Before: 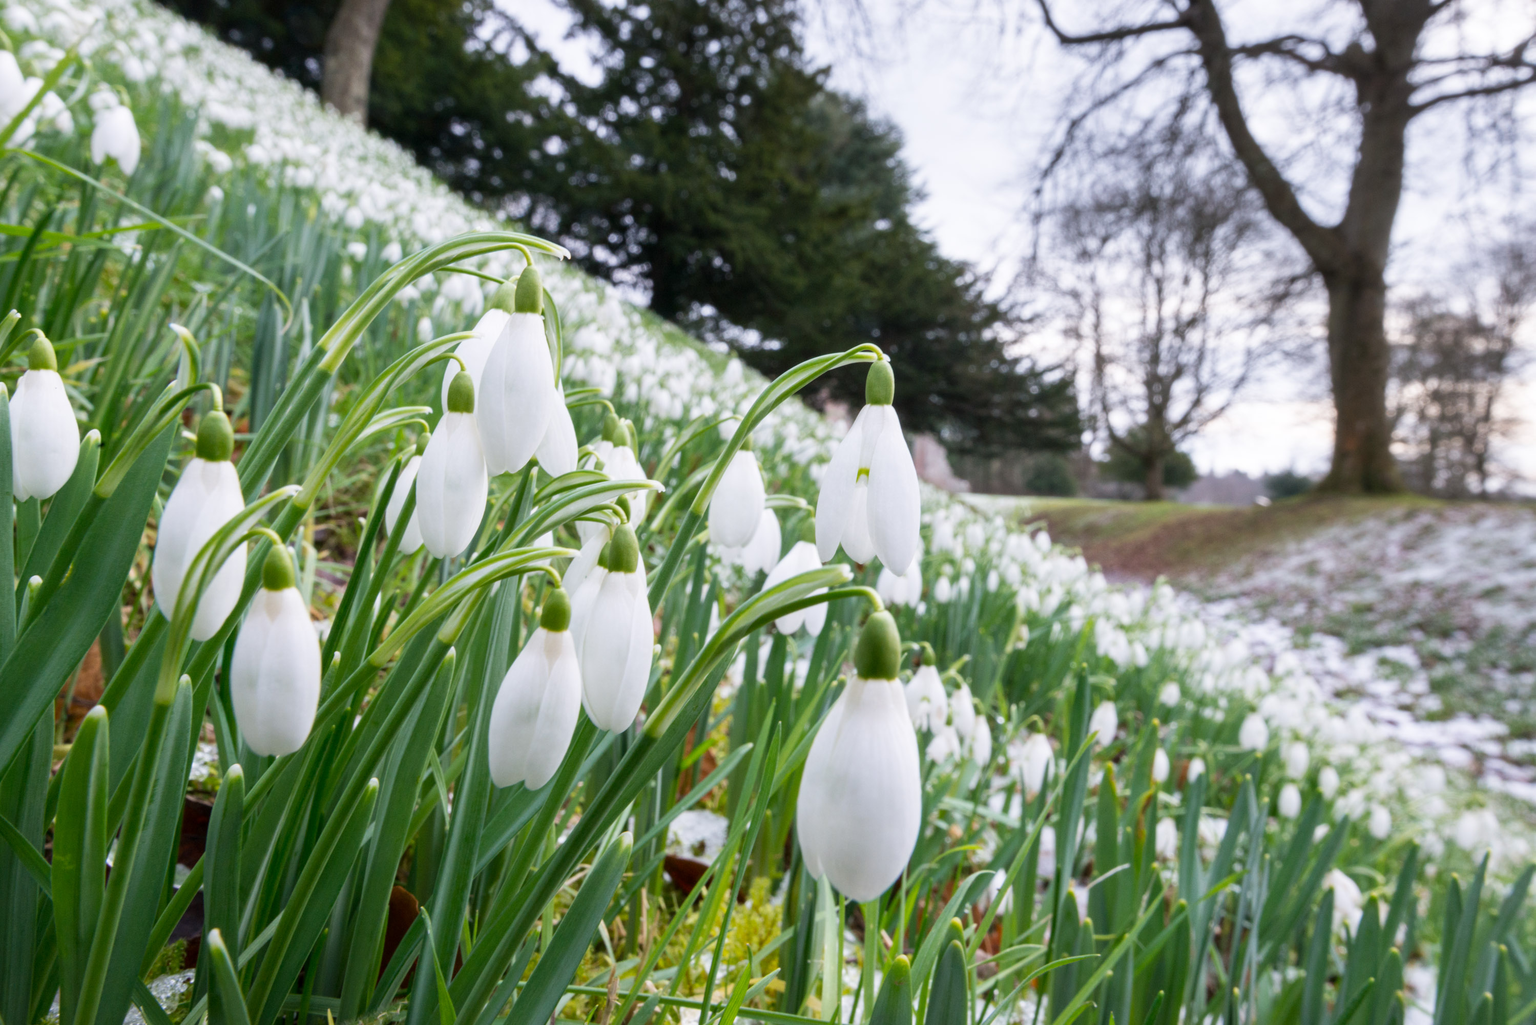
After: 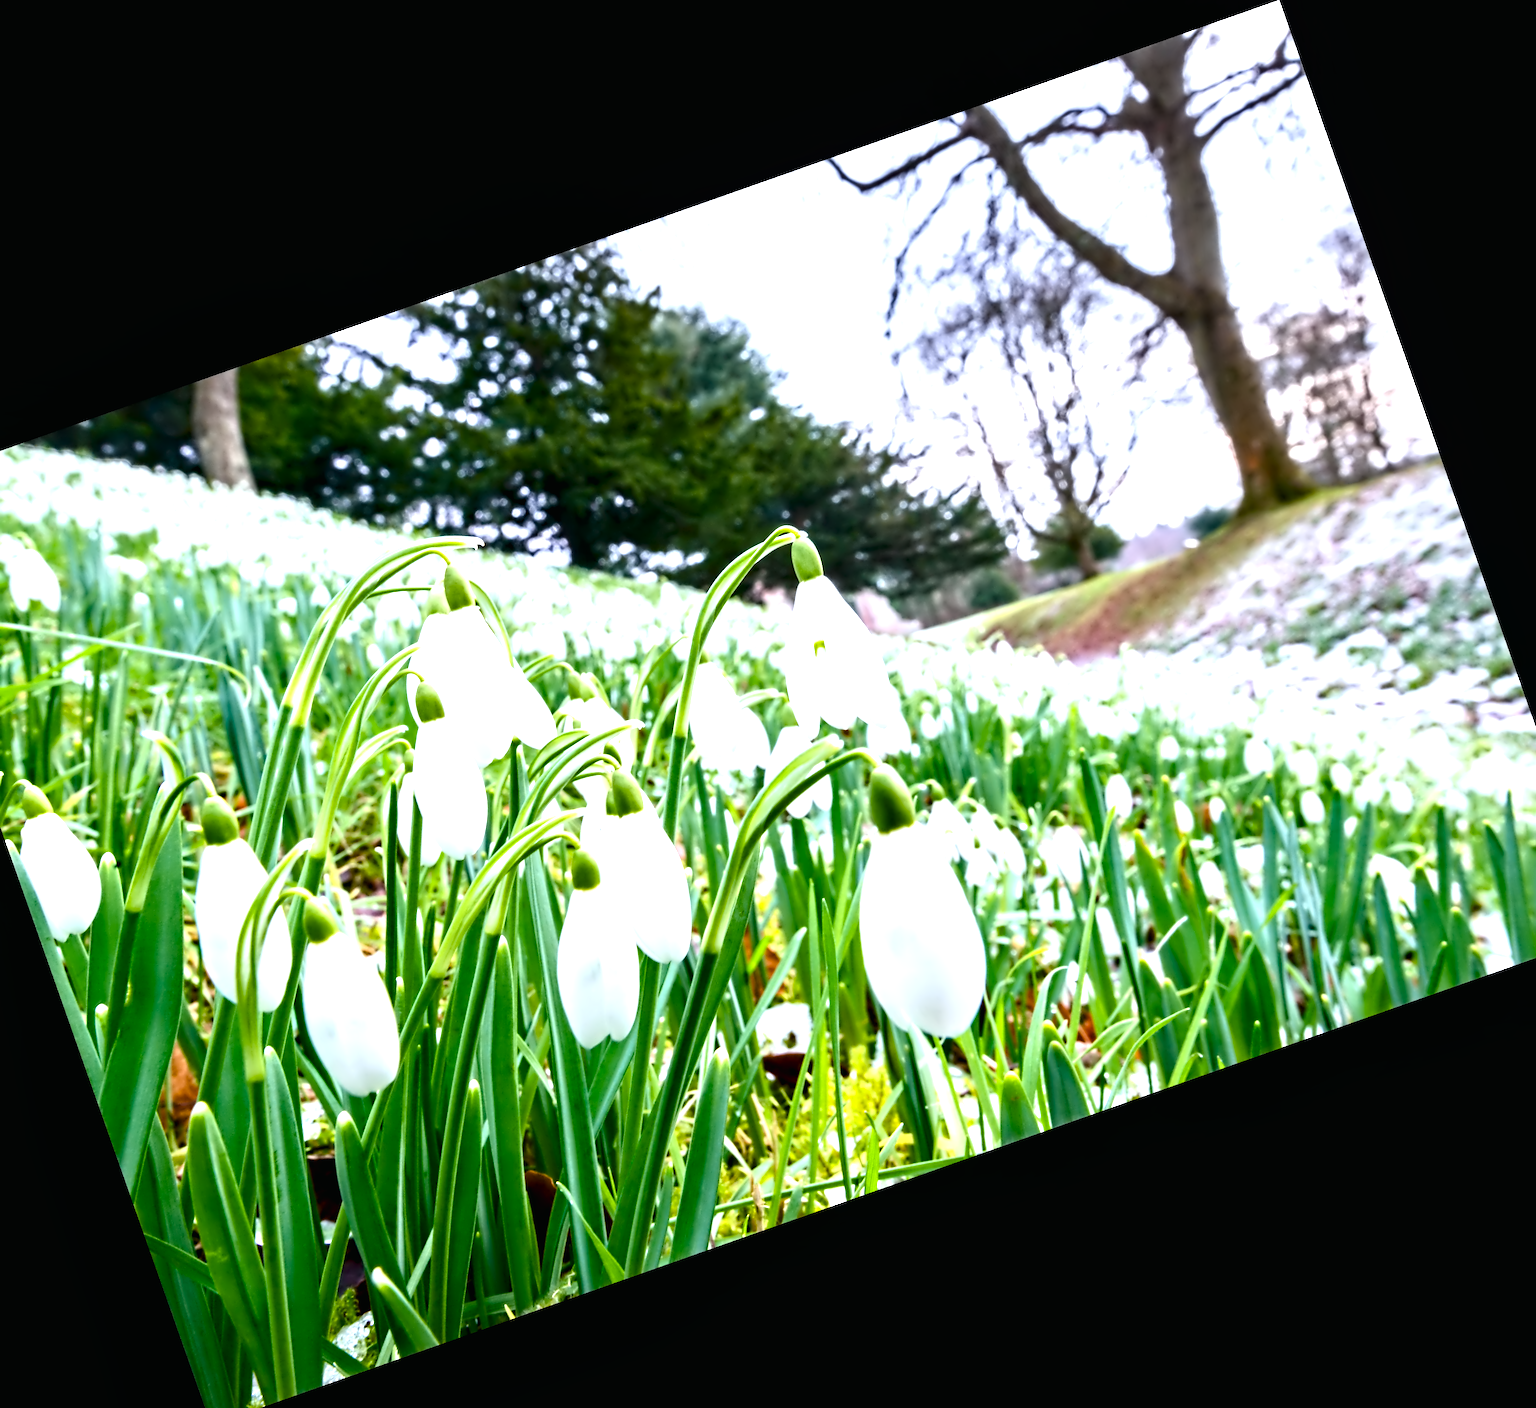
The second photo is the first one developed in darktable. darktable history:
exposure: black level correction 0, exposure 0.5 EV, compensate exposure bias true, compensate highlight preservation false
color balance rgb: linear chroma grading › shadows -2.2%, linear chroma grading › highlights -15%, linear chroma grading › global chroma -10%, linear chroma grading › mid-tones -10%, perceptual saturation grading › global saturation 45%, perceptual saturation grading › highlights -50%, perceptual saturation grading › shadows 30%, perceptual brilliance grading › global brilliance 18%, global vibrance 45%
tone curve: curves: ch0 [(0, 0.01) (0.037, 0.032) (0.131, 0.108) (0.275, 0.258) (0.483, 0.512) (0.61, 0.661) (0.696, 0.742) (0.792, 0.834) (0.911, 0.936) (0.997, 0.995)]; ch1 [(0, 0) (0.308, 0.29) (0.425, 0.411) (0.503, 0.502) (0.551, 0.563) (0.683, 0.706) (0.746, 0.77) (1, 1)]; ch2 [(0, 0) (0.246, 0.233) (0.36, 0.352) (0.415, 0.415) (0.485, 0.487) (0.502, 0.502) (0.525, 0.523) (0.545, 0.552) (0.587, 0.6) (0.636, 0.652) (0.711, 0.729) (0.845, 0.855) (0.998, 0.977)], color space Lab, independent channels, preserve colors none
crop and rotate: angle 19.43°, left 6.812%, right 4.125%, bottom 1.087%
contrast equalizer: octaves 7, y [[0.5, 0.542, 0.583, 0.625, 0.667, 0.708], [0.5 ×6], [0.5 ×6], [0, 0.033, 0.067, 0.1, 0.133, 0.167], [0, 0.05, 0.1, 0.15, 0.2, 0.25]]
white balance: red 0.976, blue 1.04
